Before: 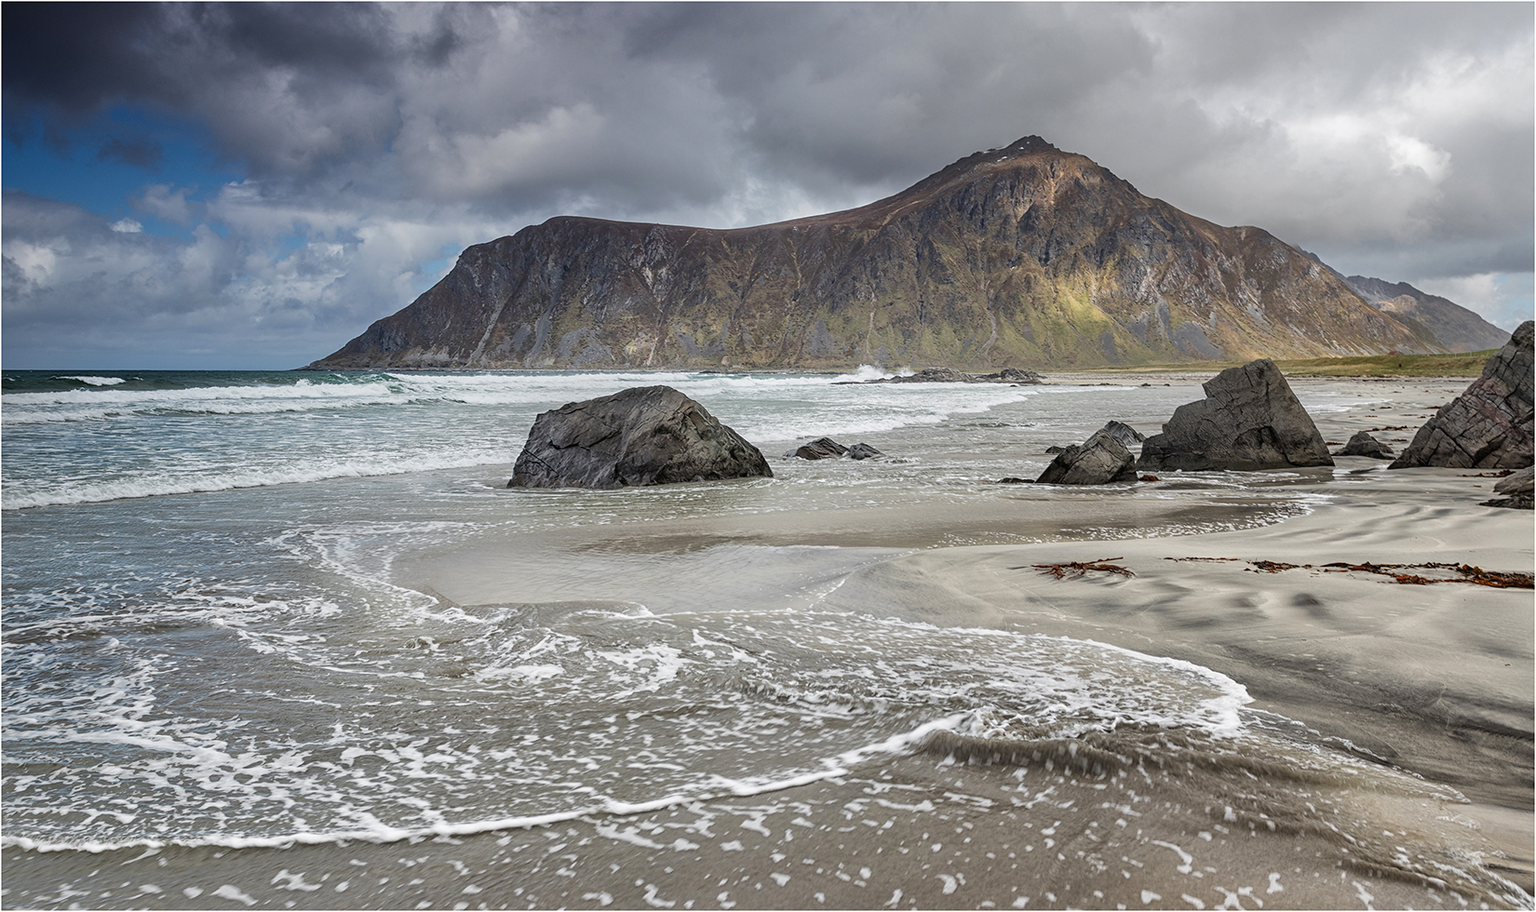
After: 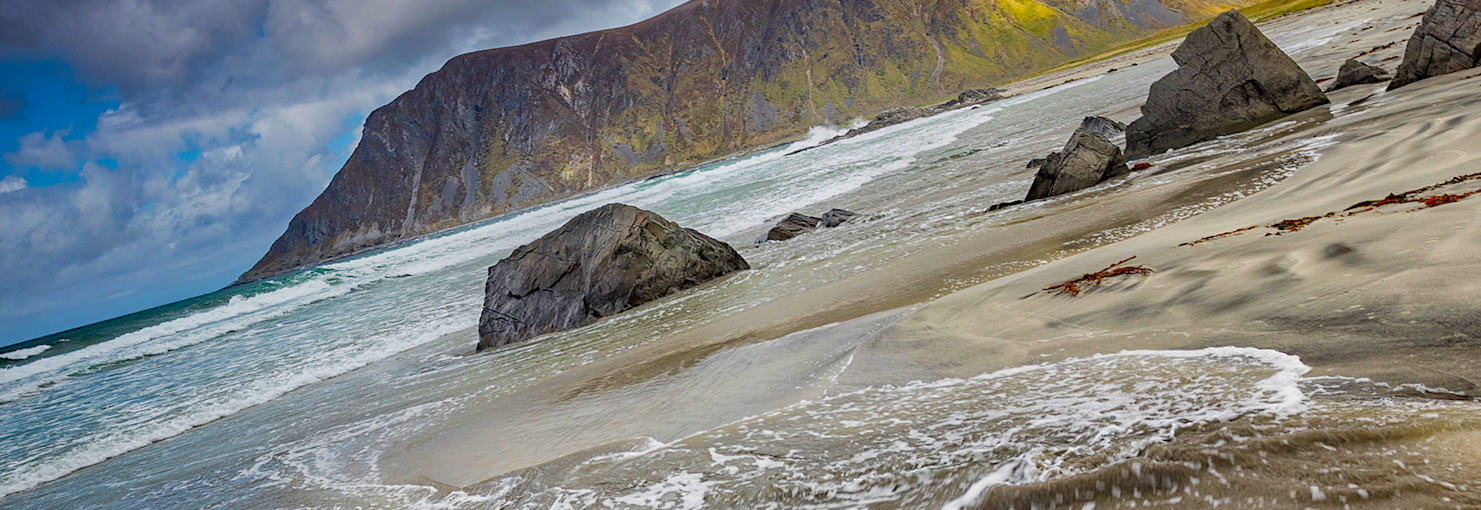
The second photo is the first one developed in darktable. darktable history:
crop: top 13.819%, bottom 11.169%
white balance: emerald 1
rotate and perspective: rotation -14.8°, crop left 0.1, crop right 0.903, crop top 0.25, crop bottom 0.748
color balance: input saturation 134.34%, contrast -10.04%, contrast fulcrum 19.67%, output saturation 133.51%
haze removal: compatibility mode true, adaptive false
bloom: size 15%, threshold 97%, strength 7%
